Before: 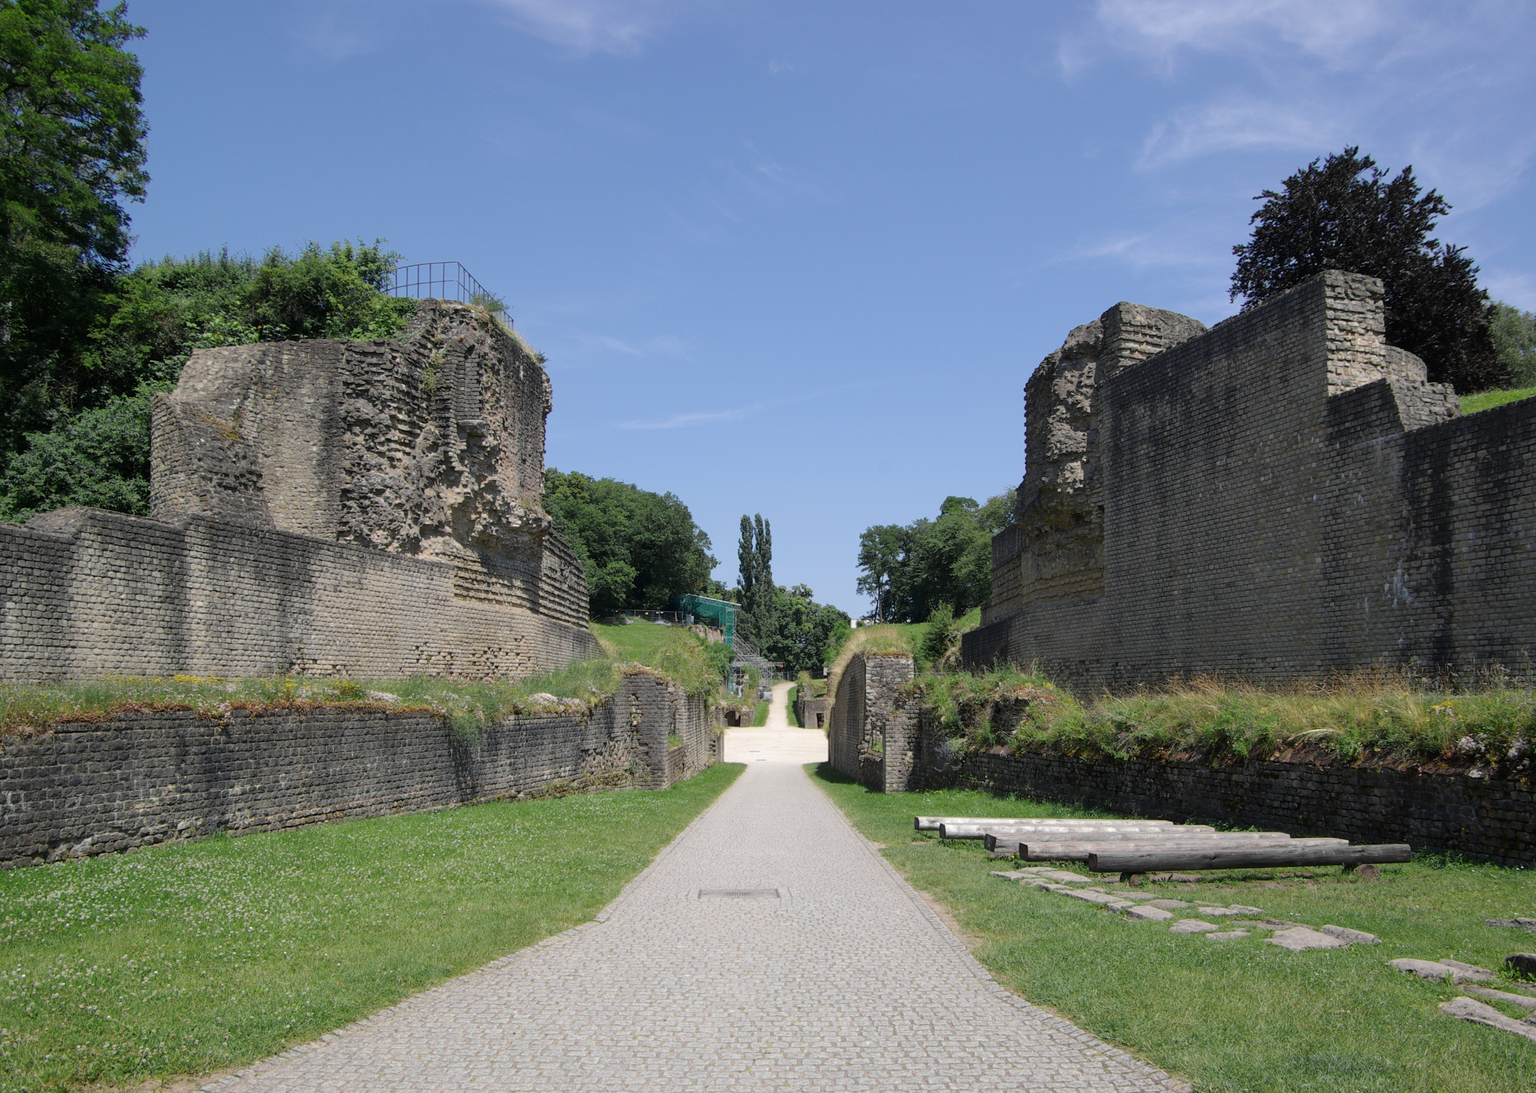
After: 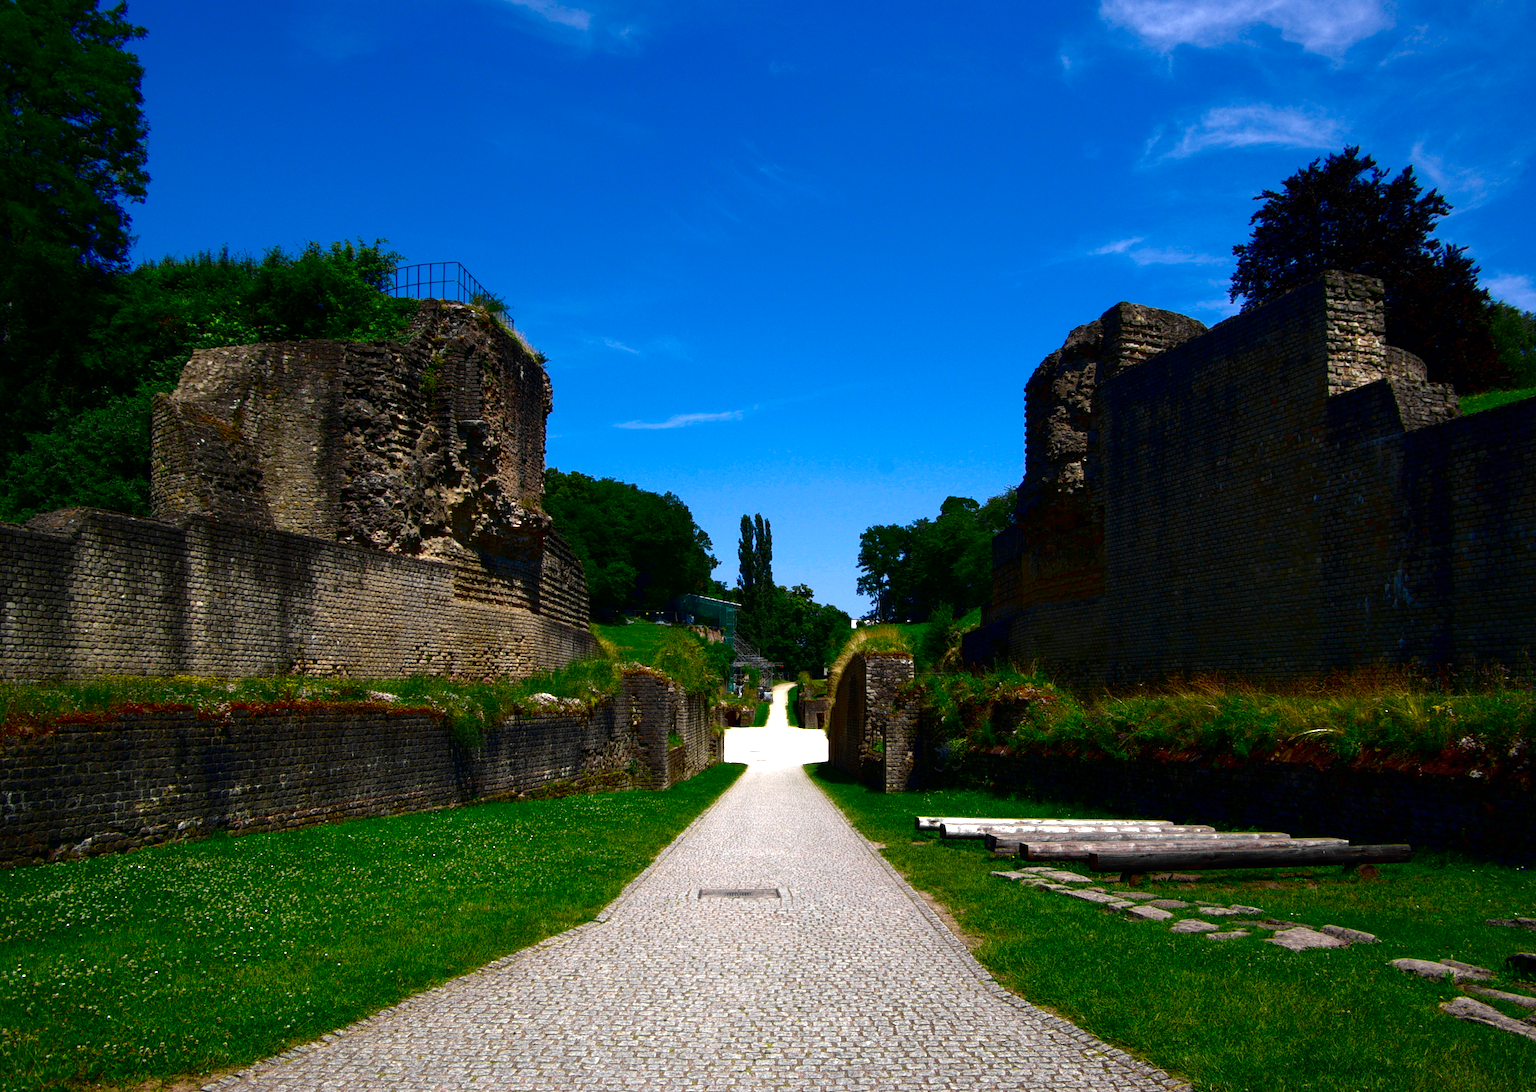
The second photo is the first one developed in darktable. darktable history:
exposure: exposure 0.609 EV, compensate exposure bias true, compensate highlight preservation false
contrast brightness saturation: brightness -0.99, saturation 0.991
